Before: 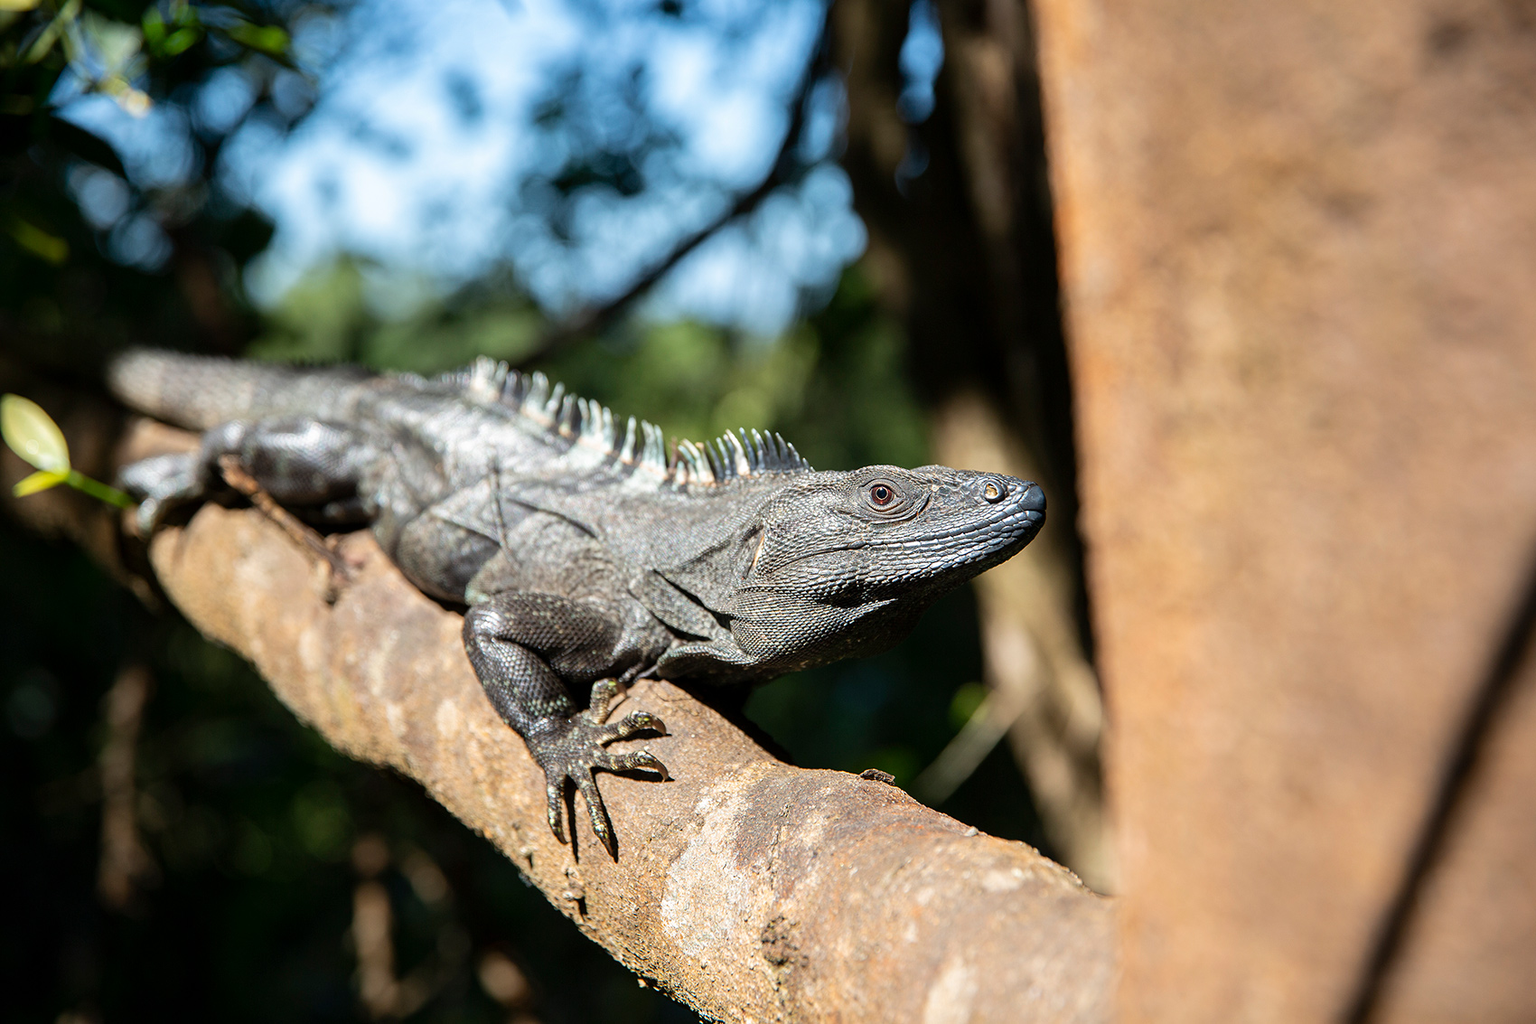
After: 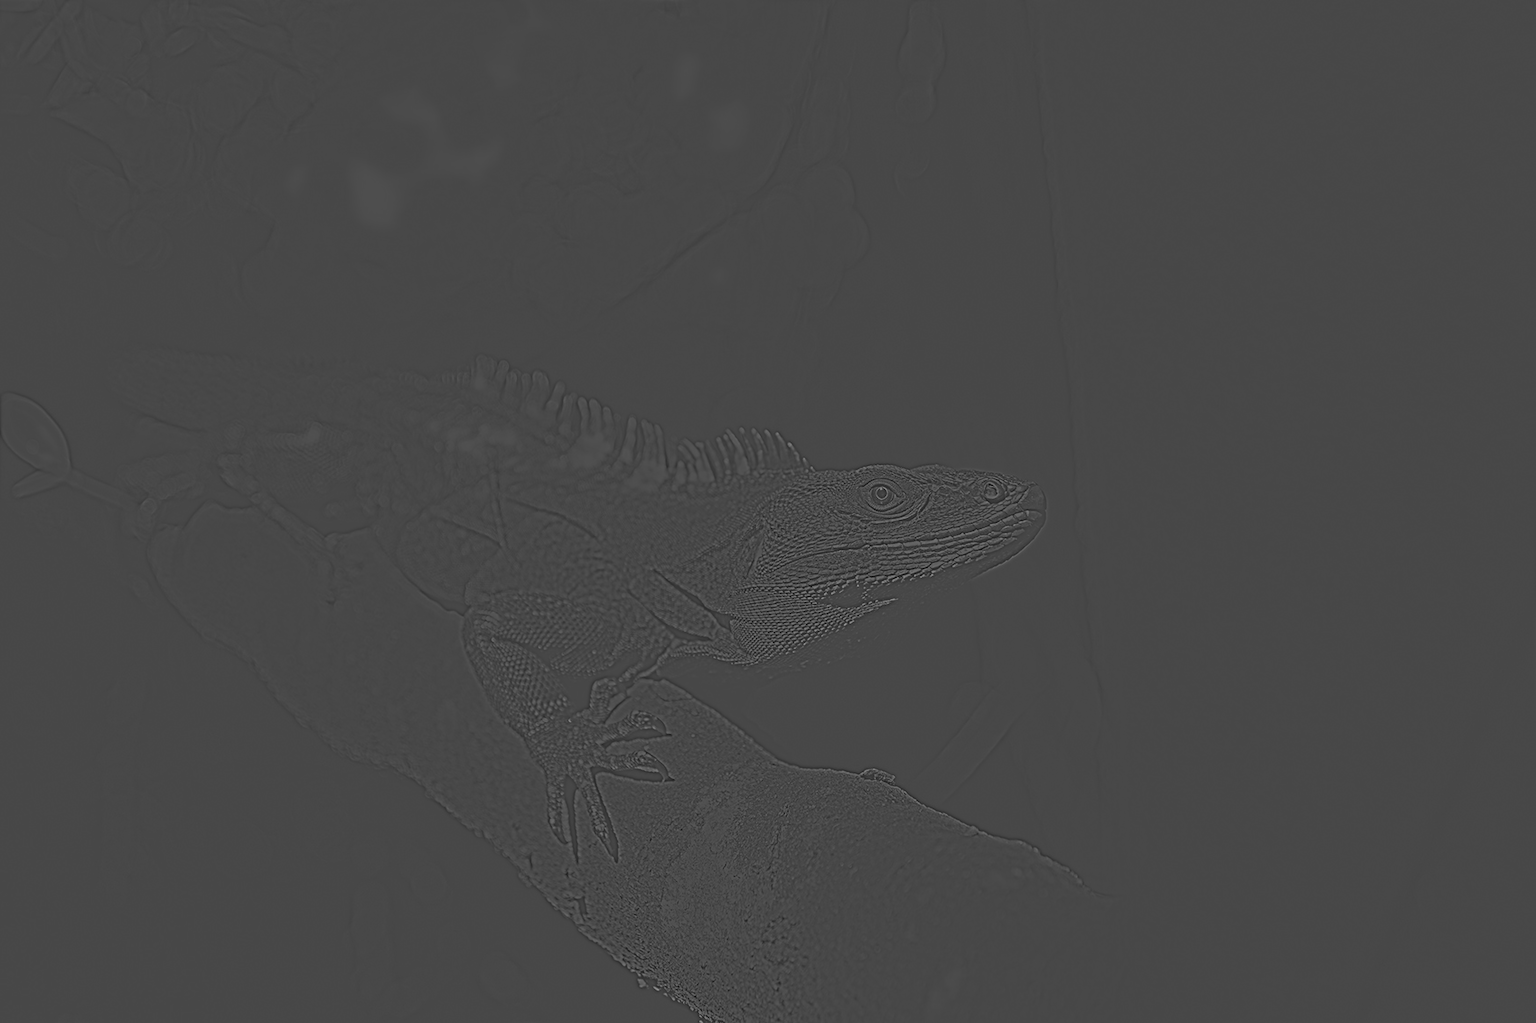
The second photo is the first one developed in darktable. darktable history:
highpass: sharpness 5.84%, contrast boost 8.44%
exposure: black level correction 0, exposure 0.4 EV, compensate exposure bias true, compensate highlight preservation false
levels: levels [0, 0.618, 1]
